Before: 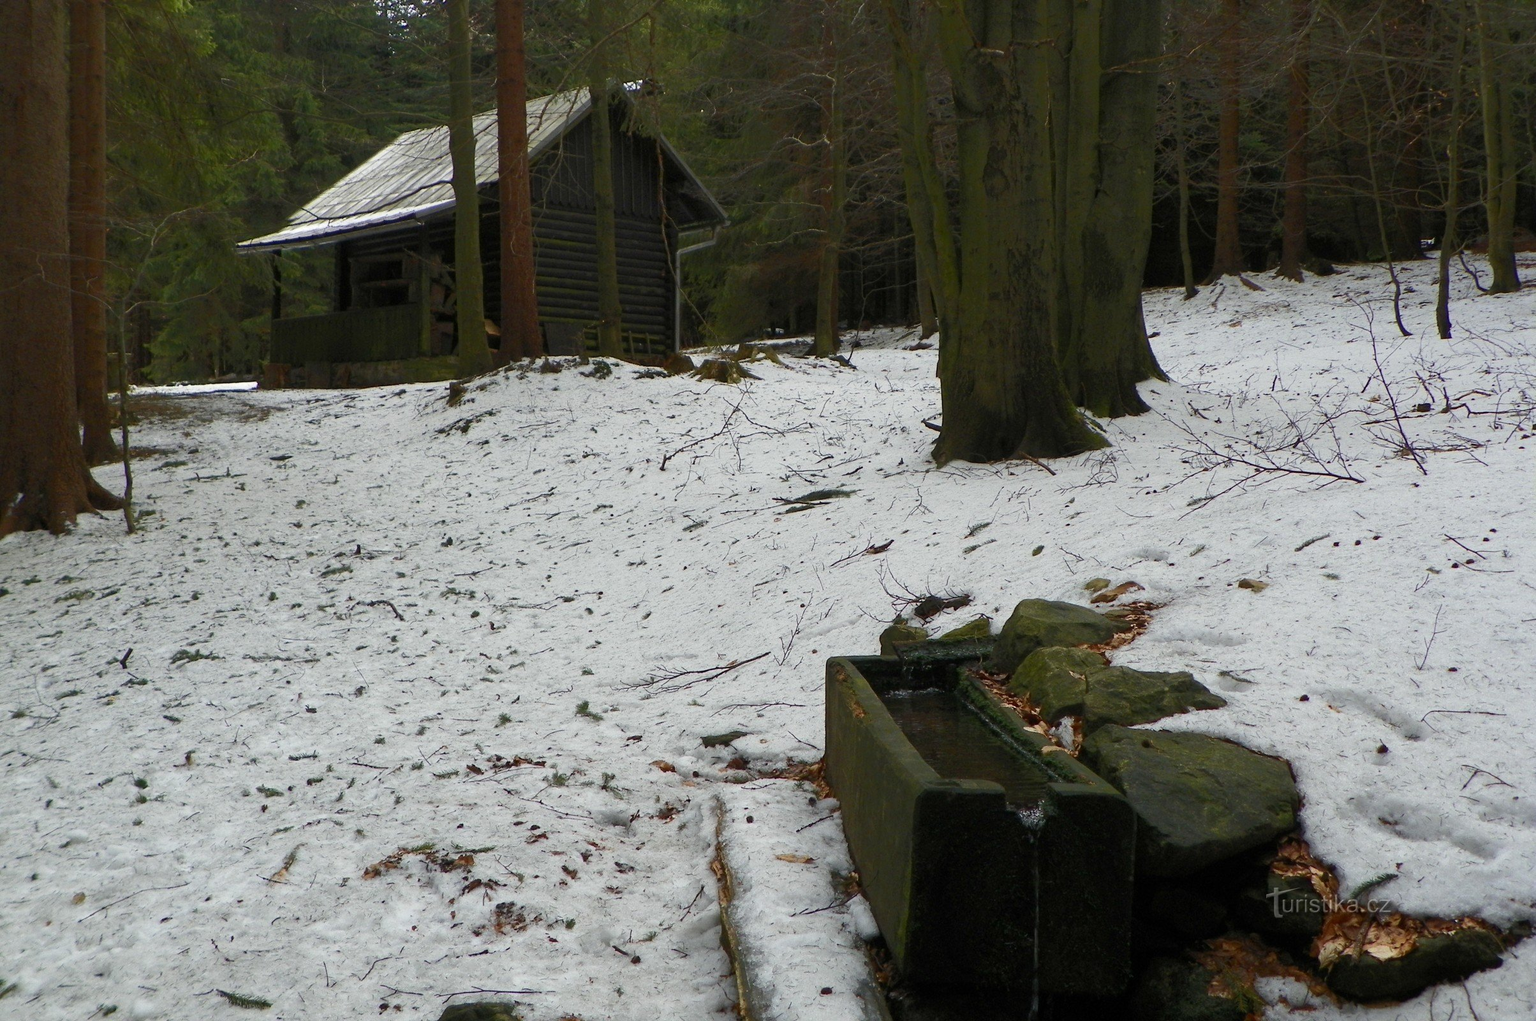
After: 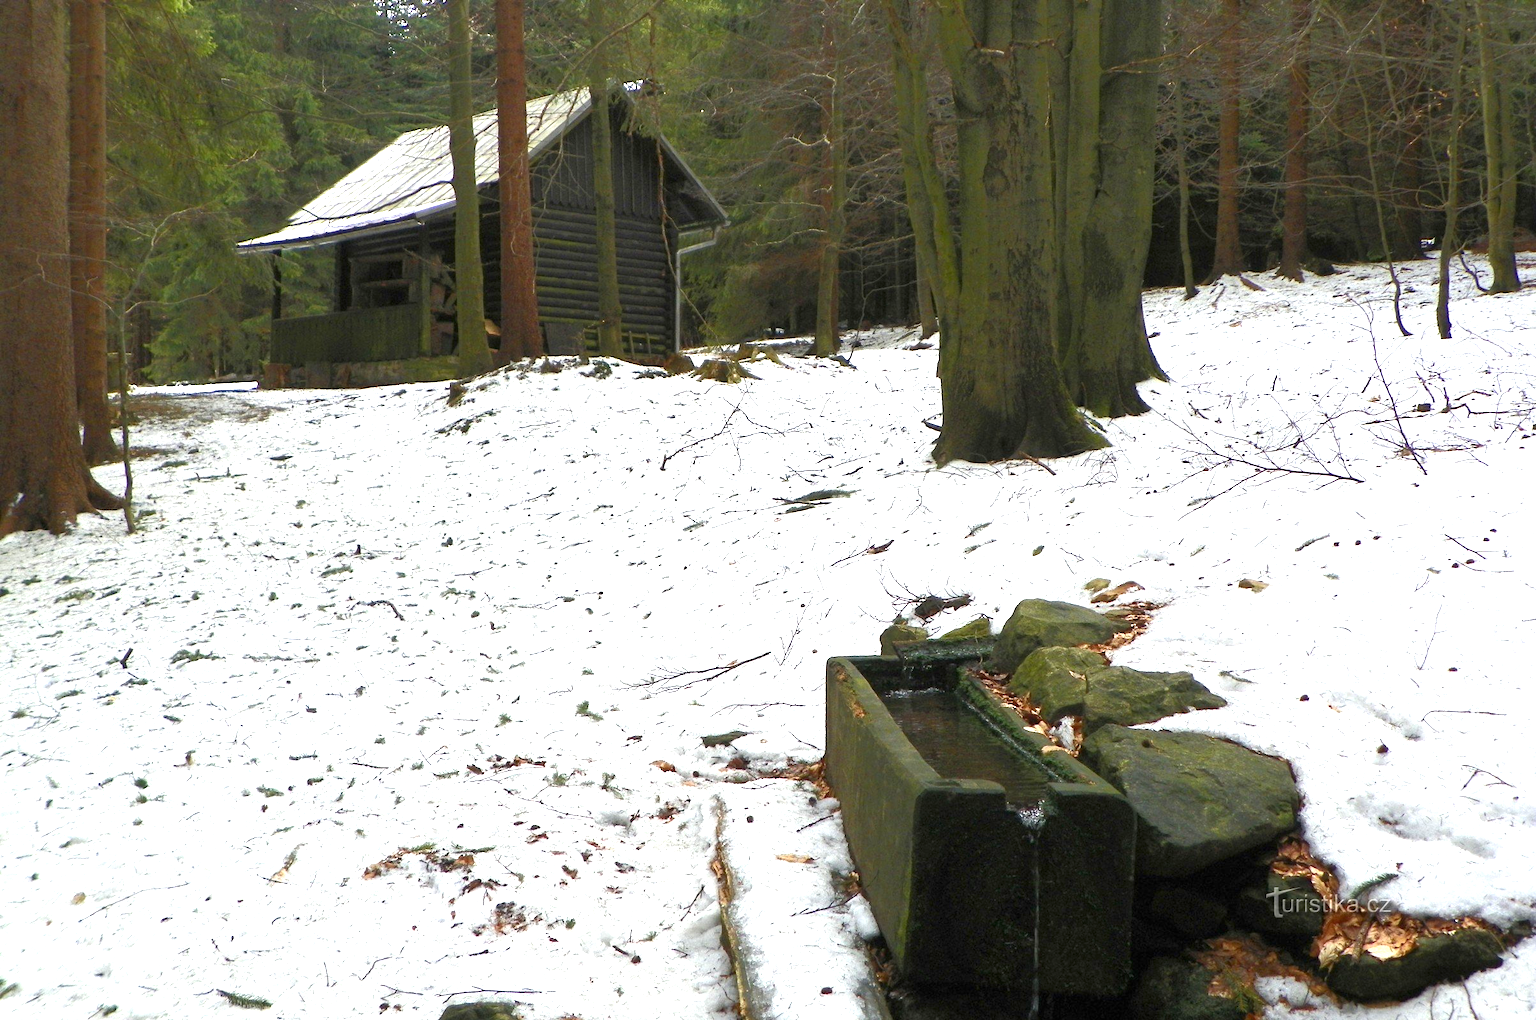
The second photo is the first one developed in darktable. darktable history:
exposure: black level correction 0, exposure 1.484 EV, compensate exposure bias true, compensate highlight preservation false
